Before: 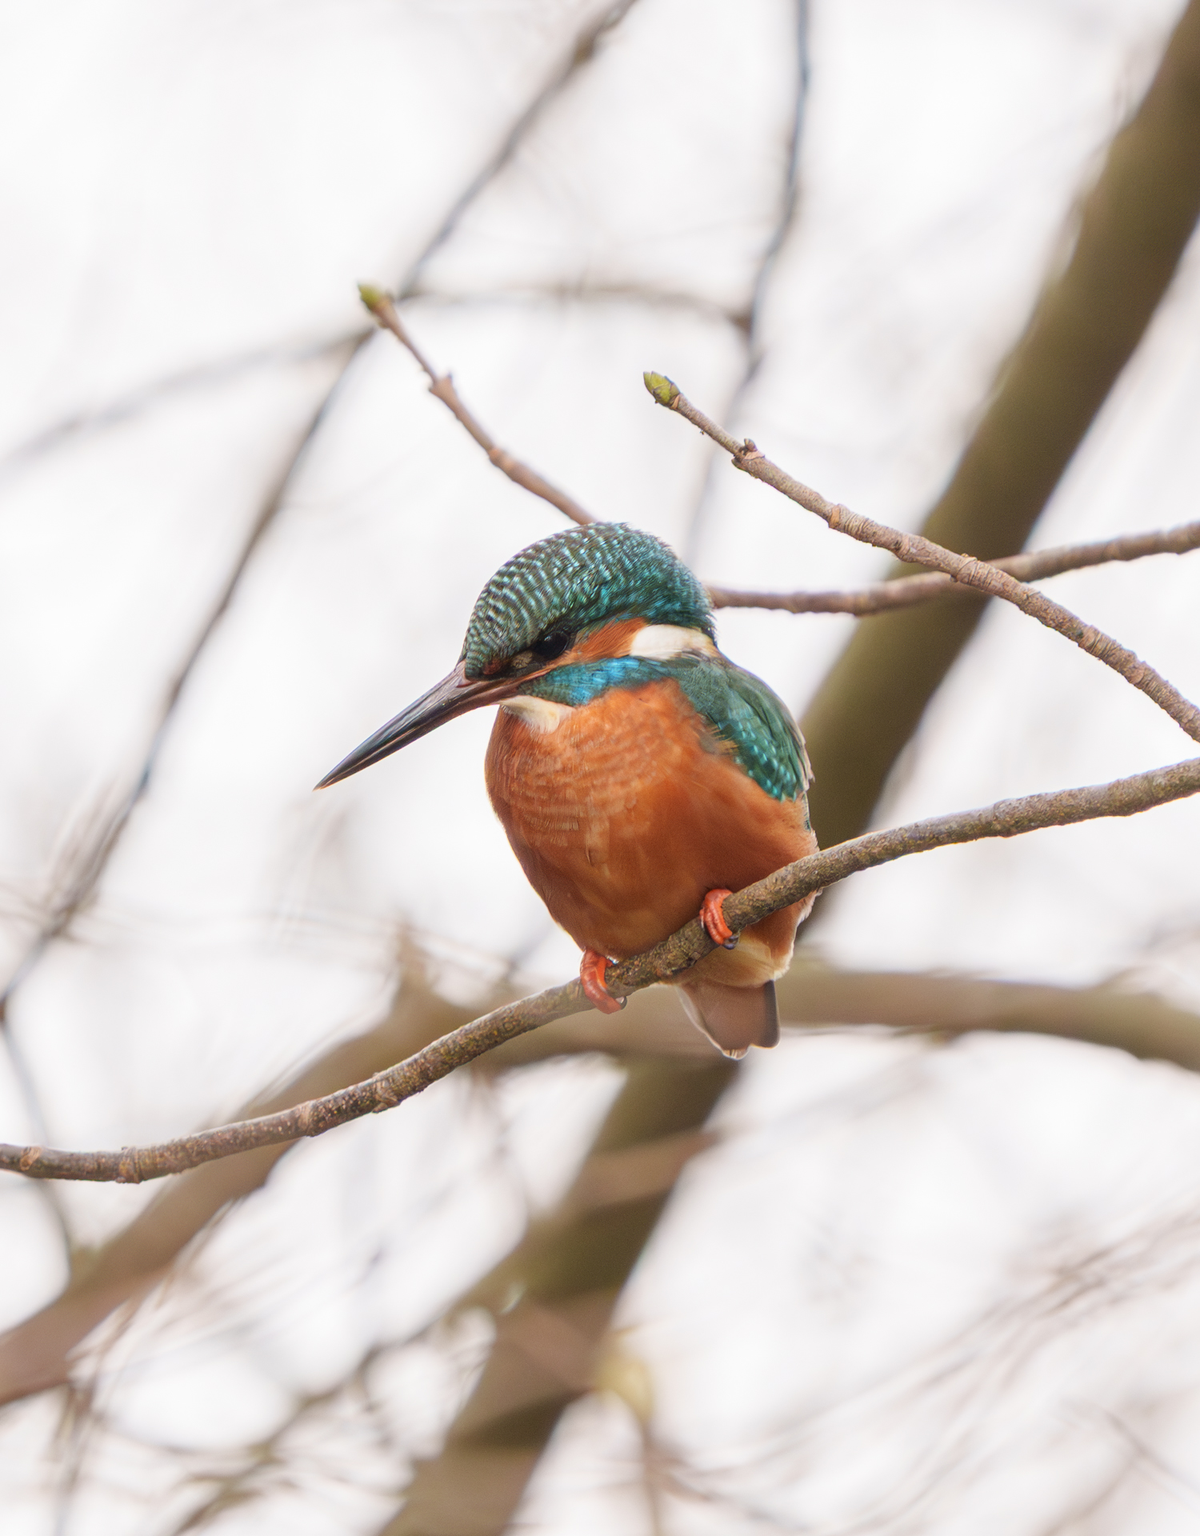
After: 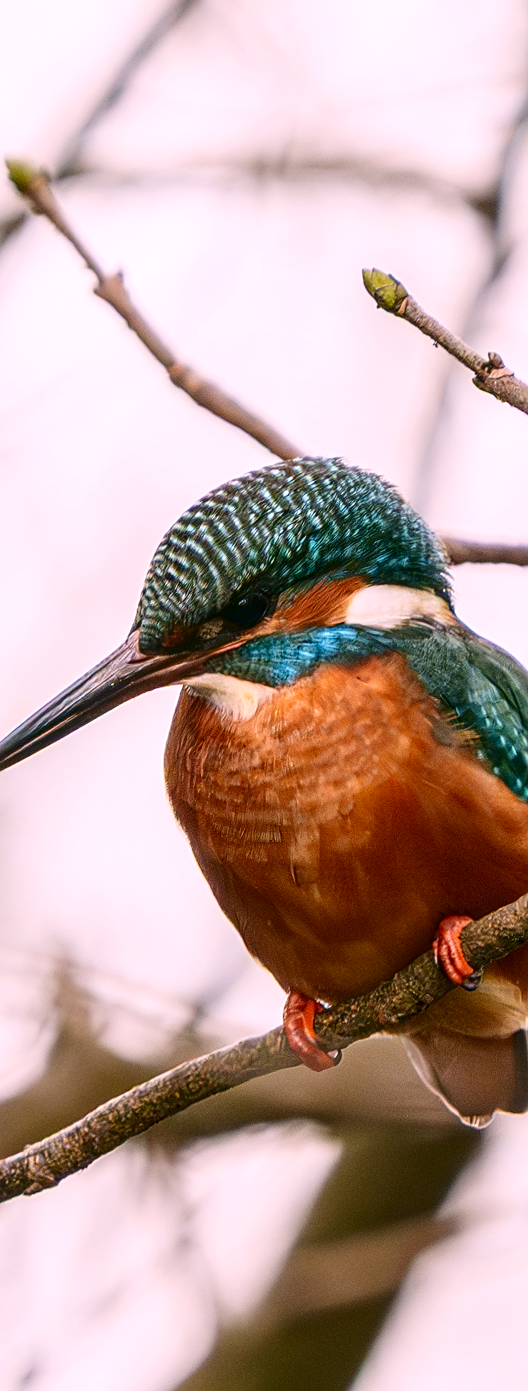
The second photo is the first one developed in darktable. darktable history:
rotate and perspective: automatic cropping original format, crop left 0, crop top 0
crop and rotate: left 29.476%, top 10.214%, right 35.32%, bottom 17.333%
contrast brightness saturation: contrast 0.19, brightness -0.24, saturation 0.11
sharpen: on, module defaults
local contrast: on, module defaults
color correction: highlights a* 4.02, highlights b* 4.98, shadows a* -7.55, shadows b* 4.98
white balance: red 1.05, blue 1.072
